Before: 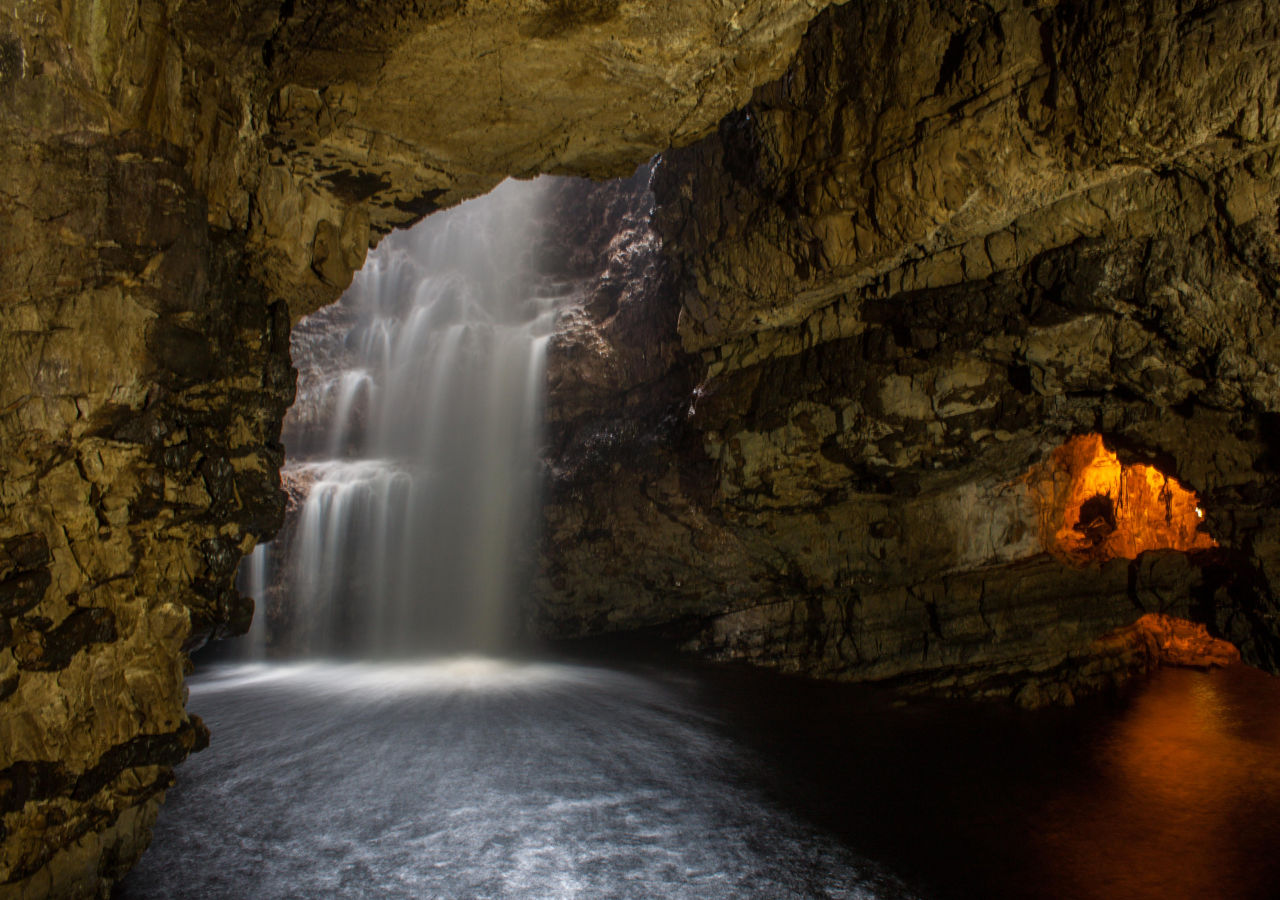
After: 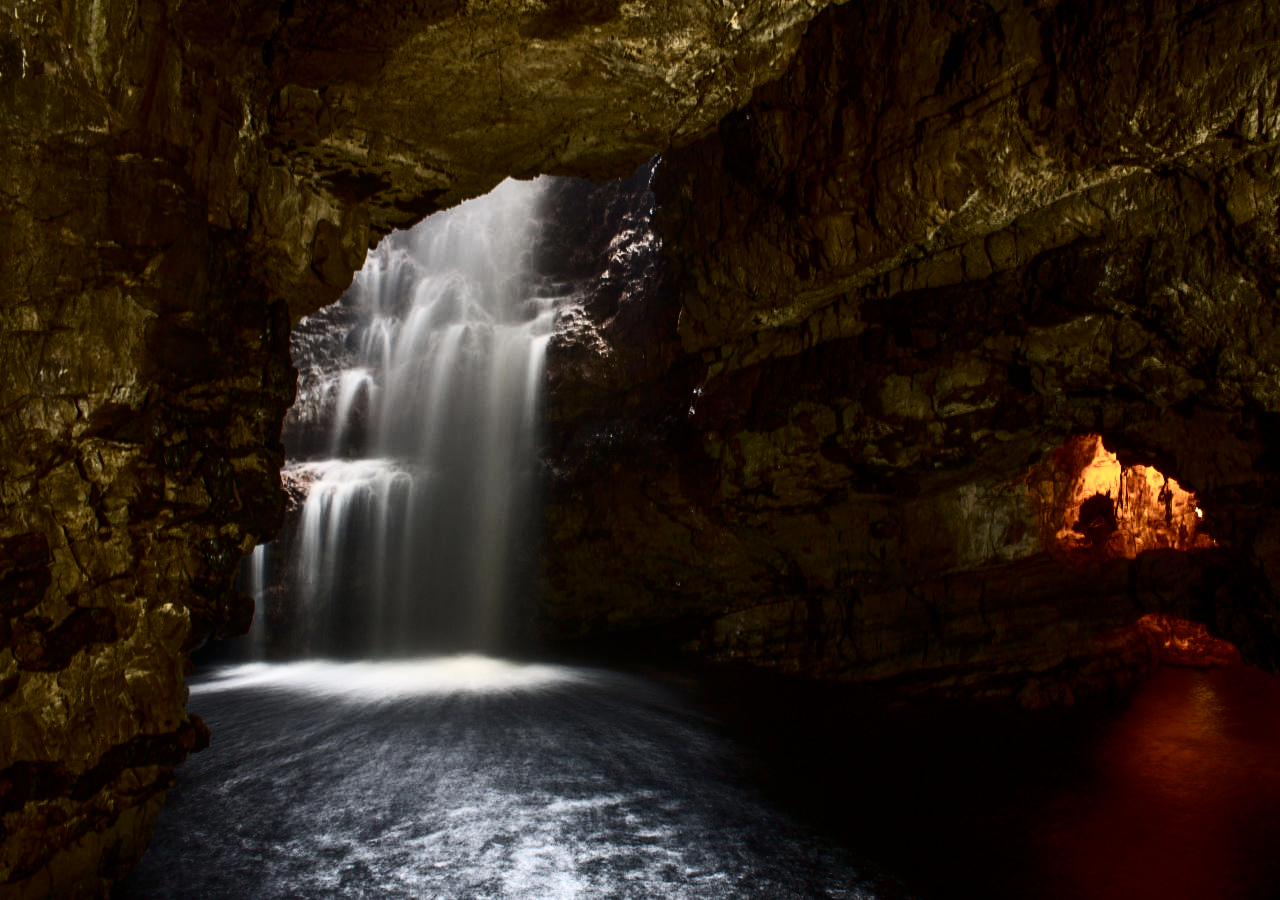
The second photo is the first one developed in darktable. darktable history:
contrast brightness saturation: contrast 0.5, saturation -0.1
